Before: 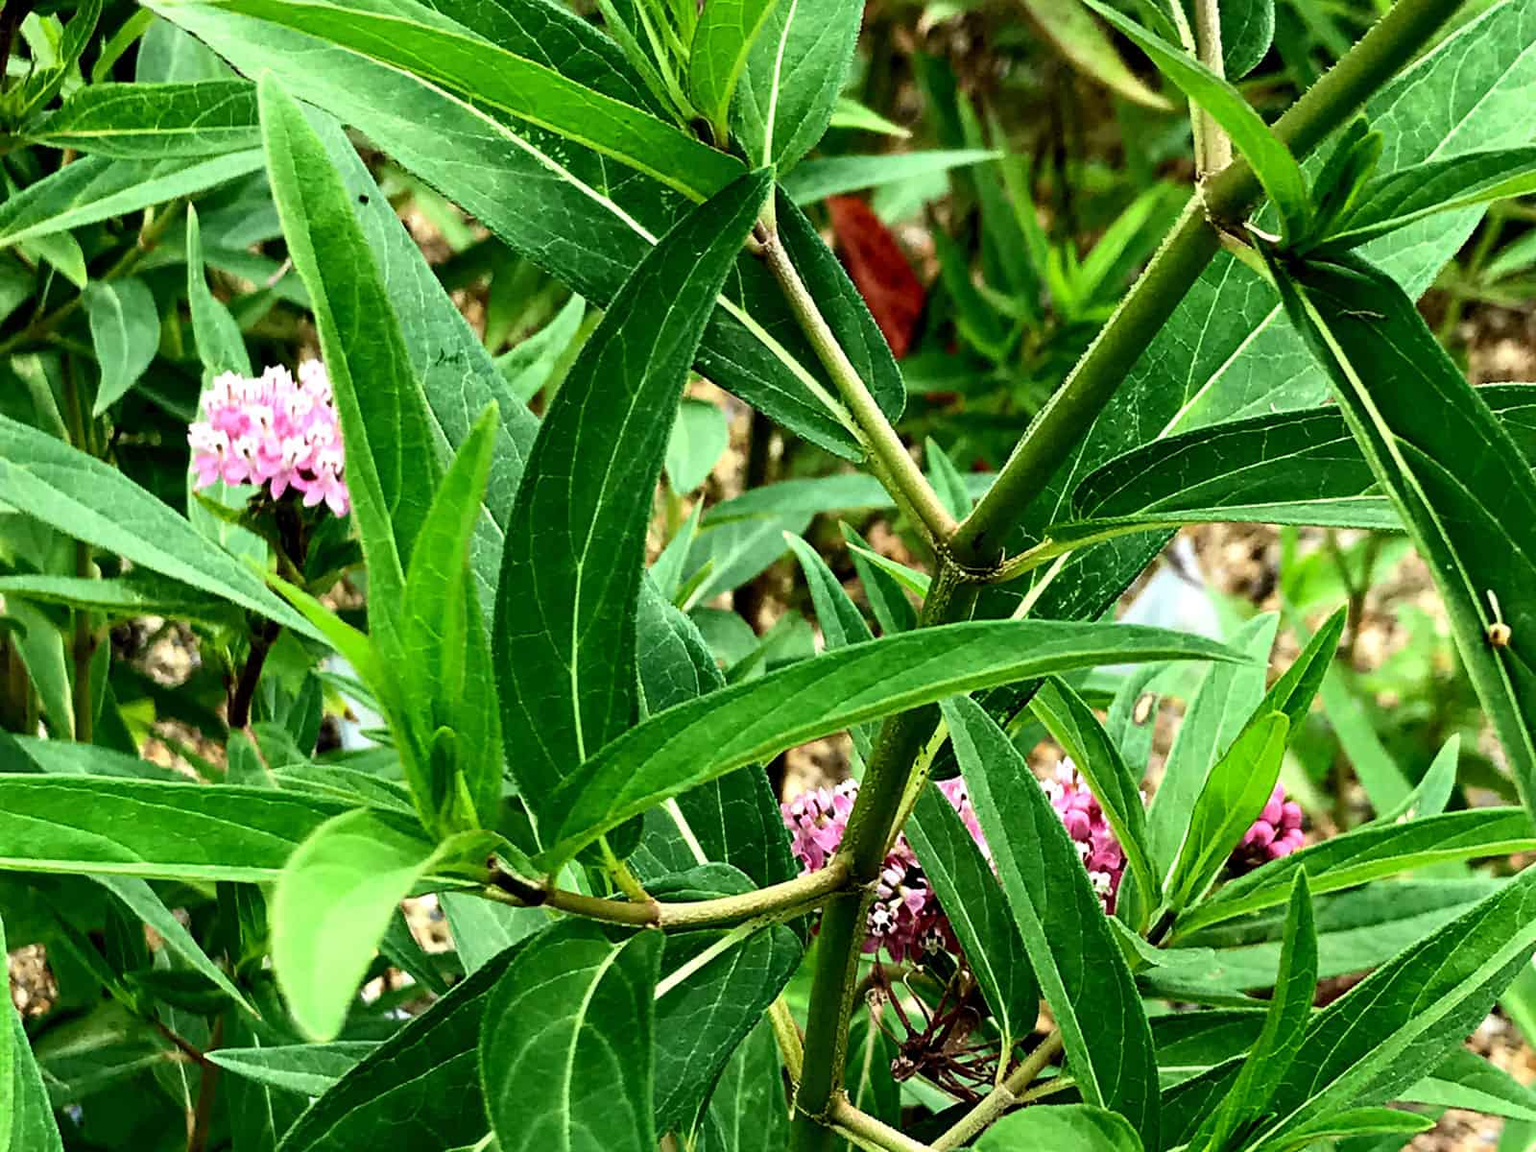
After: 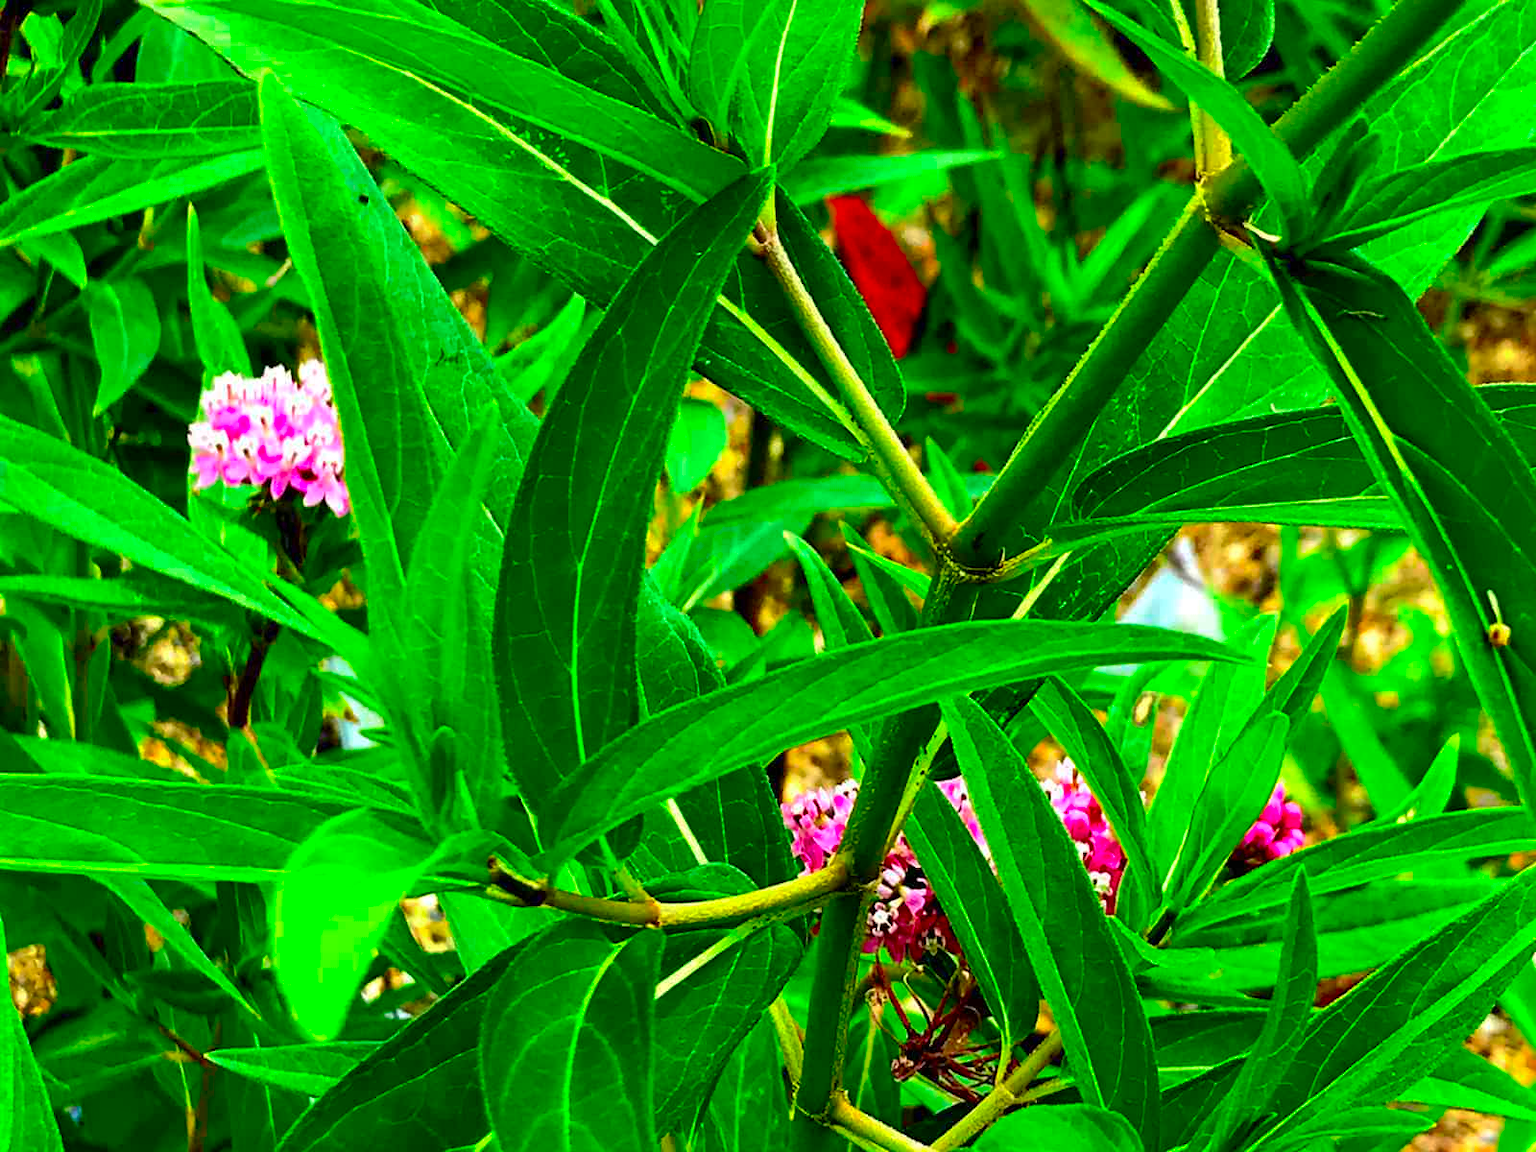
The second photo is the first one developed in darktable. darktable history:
color correction: highlights b* 0.051, saturation 2.14
shadows and highlights: on, module defaults
